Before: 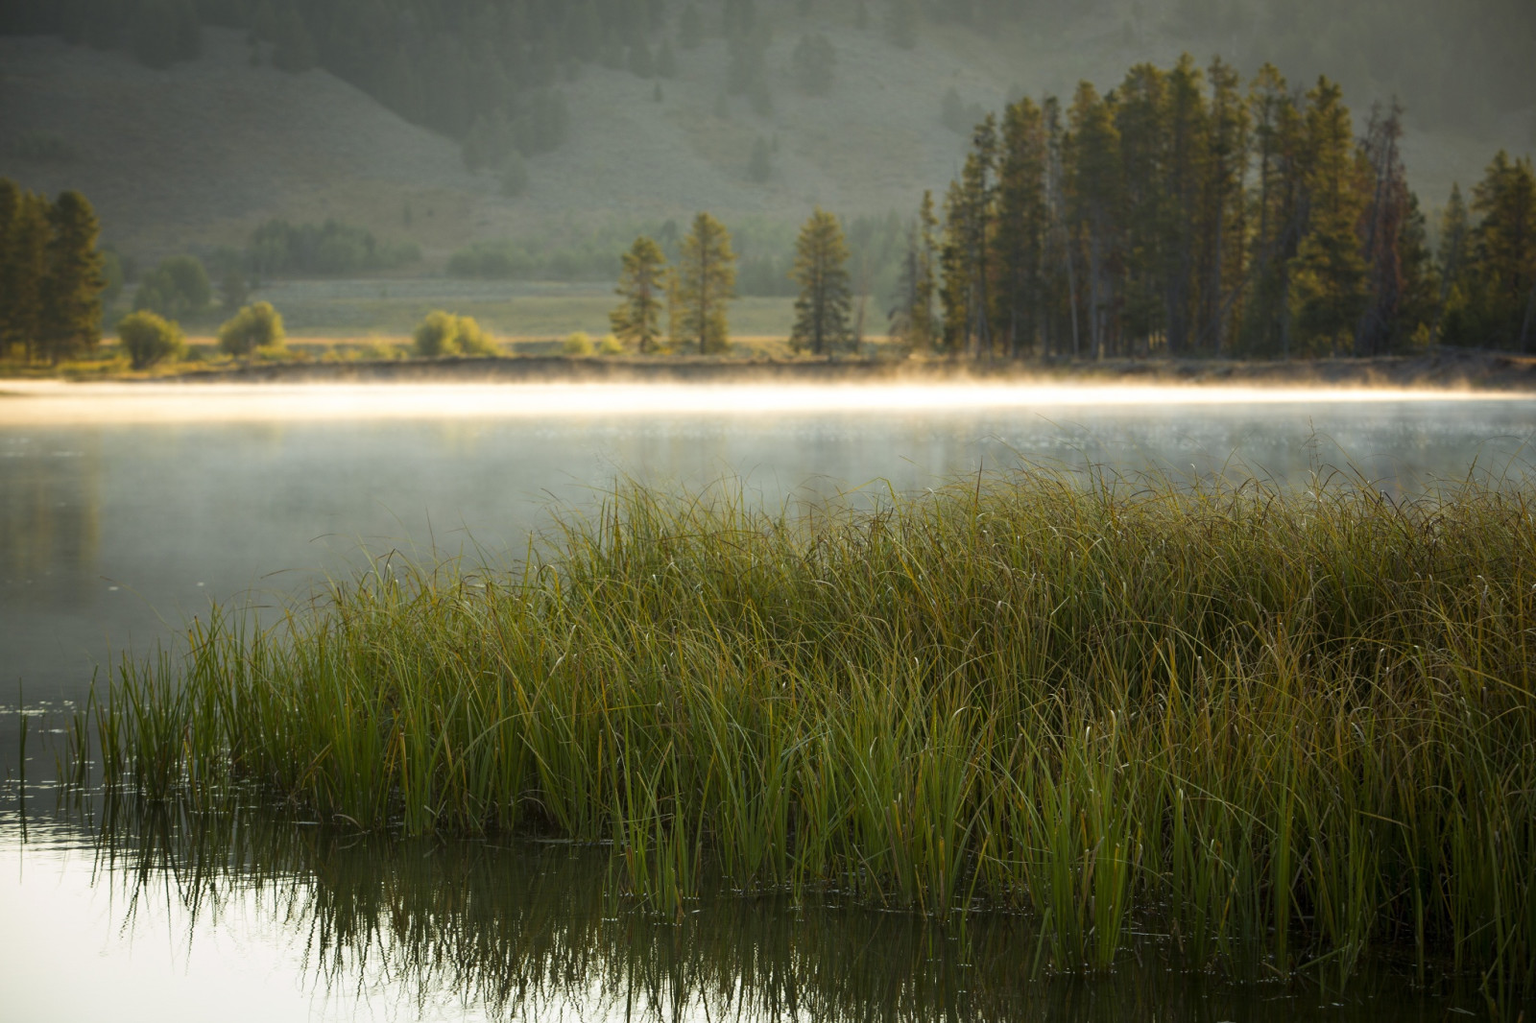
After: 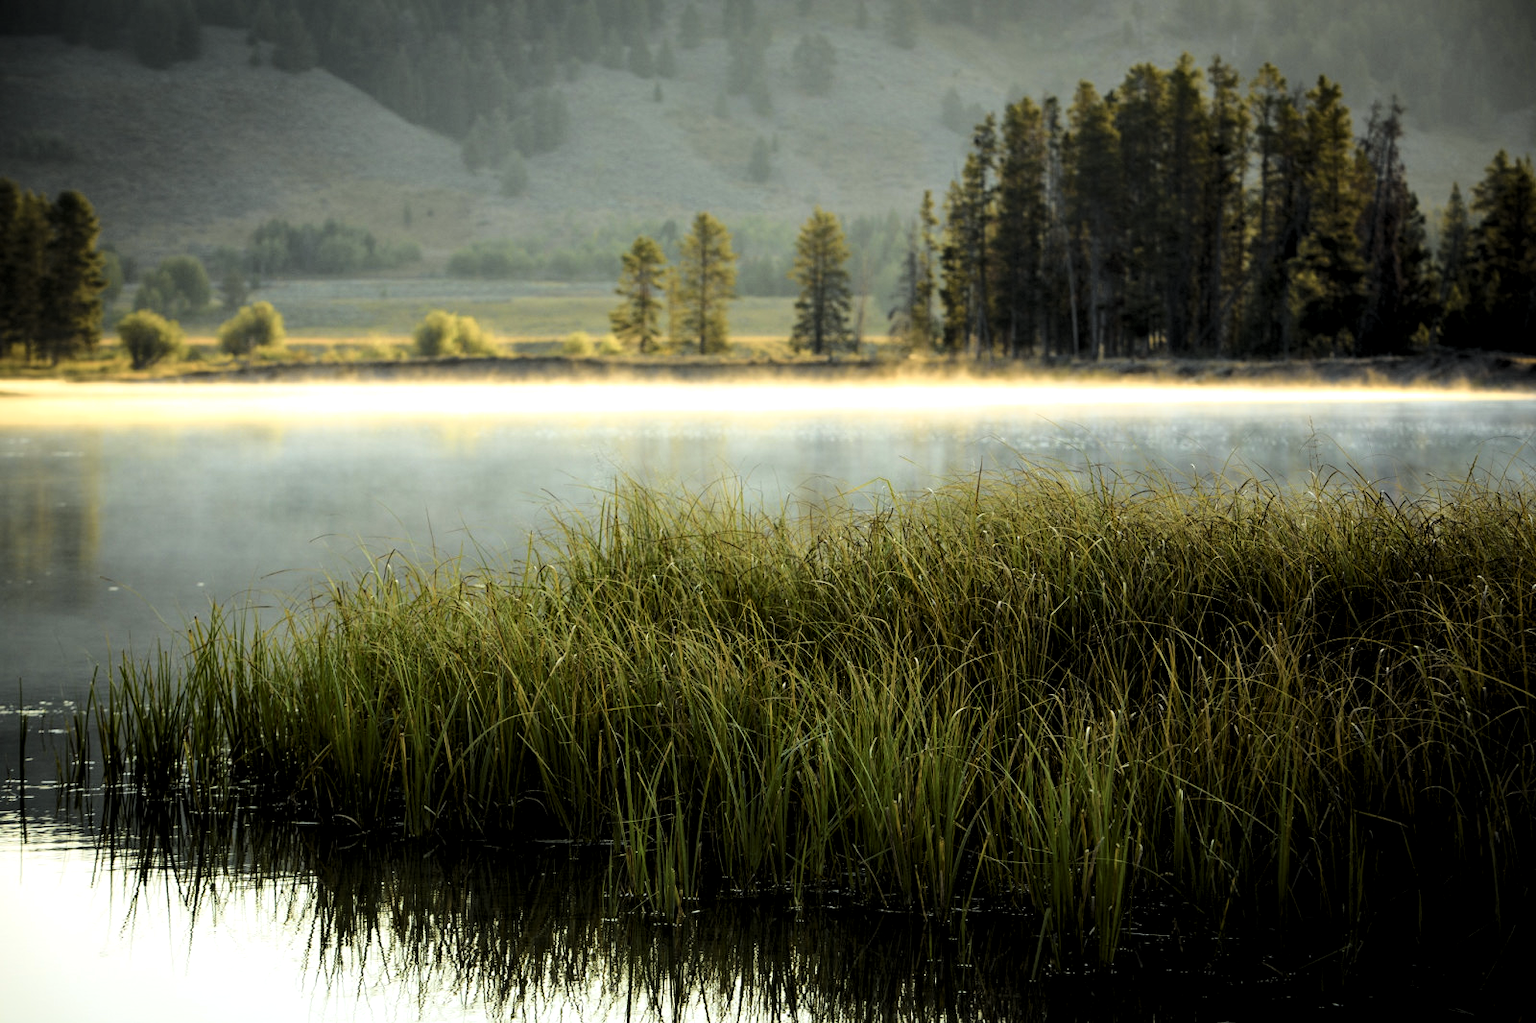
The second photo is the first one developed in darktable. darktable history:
levels: levels [0.116, 0.574, 1]
tone equalizer: -8 EV -0.455 EV, -7 EV -0.4 EV, -6 EV -0.347 EV, -5 EV -0.24 EV, -3 EV 0.239 EV, -2 EV 0.363 EV, -1 EV 0.368 EV, +0 EV 0.427 EV
local contrast: mode bilateral grid, contrast 21, coarseness 51, detail 130%, midtone range 0.2
tone curve: curves: ch0 [(0, 0) (0.035, 0.017) (0.131, 0.108) (0.279, 0.279) (0.476, 0.554) (0.617, 0.693) (0.704, 0.77) (0.801, 0.854) (0.895, 0.927) (1, 0.976)]; ch1 [(0, 0) (0.318, 0.278) (0.444, 0.427) (0.493, 0.488) (0.508, 0.502) (0.534, 0.526) (0.562, 0.555) (0.645, 0.648) (0.746, 0.764) (1, 1)]; ch2 [(0, 0) (0.316, 0.292) (0.381, 0.37) (0.423, 0.448) (0.476, 0.482) (0.502, 0.495) (0.522, 0.518) (0.533, 0.532) (0.593, 0.622) (0.634, 0.663) (0.7, 0.7) (0.861, 0.808) (1, 0.951)], color space Lab, independent channels, preserve colors none
